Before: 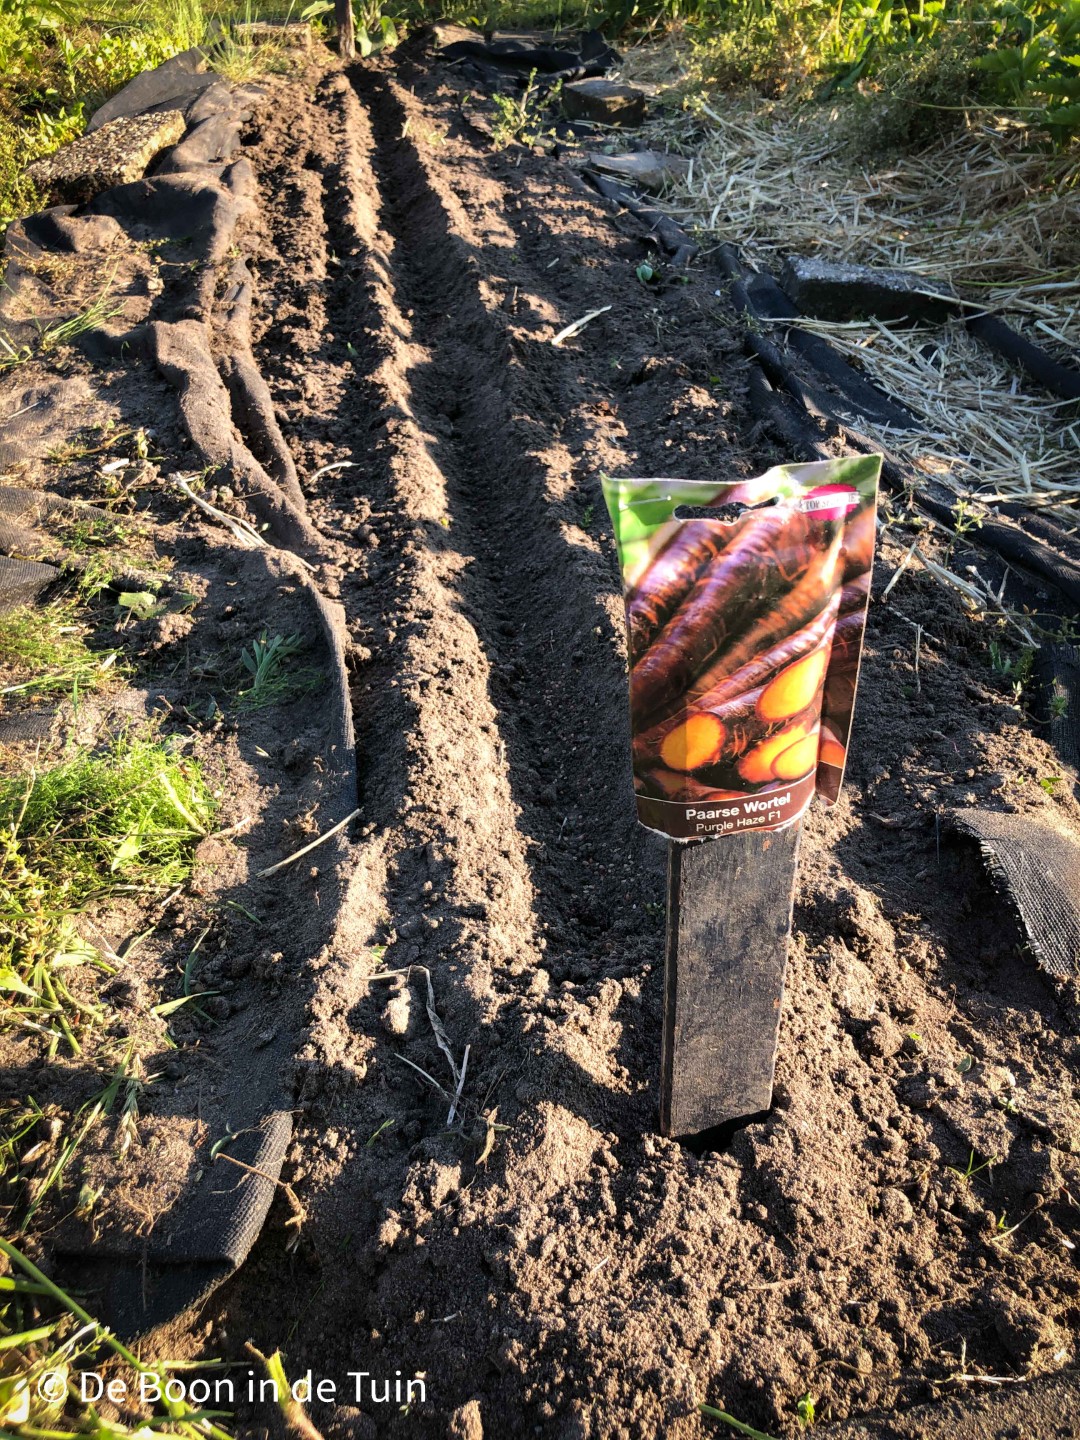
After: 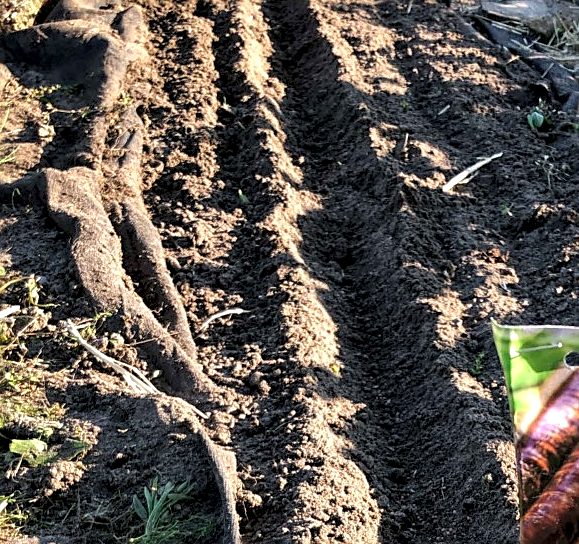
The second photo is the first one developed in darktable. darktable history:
local contrast: highlights 100%, shadows 100%, detail 200%, midtone range 0.2
sharpen: on, module defaults
crop: left 10.121%, top 10.631%, right 36.218%, bottom 51.526%
tone equalizer: on, module defaults
